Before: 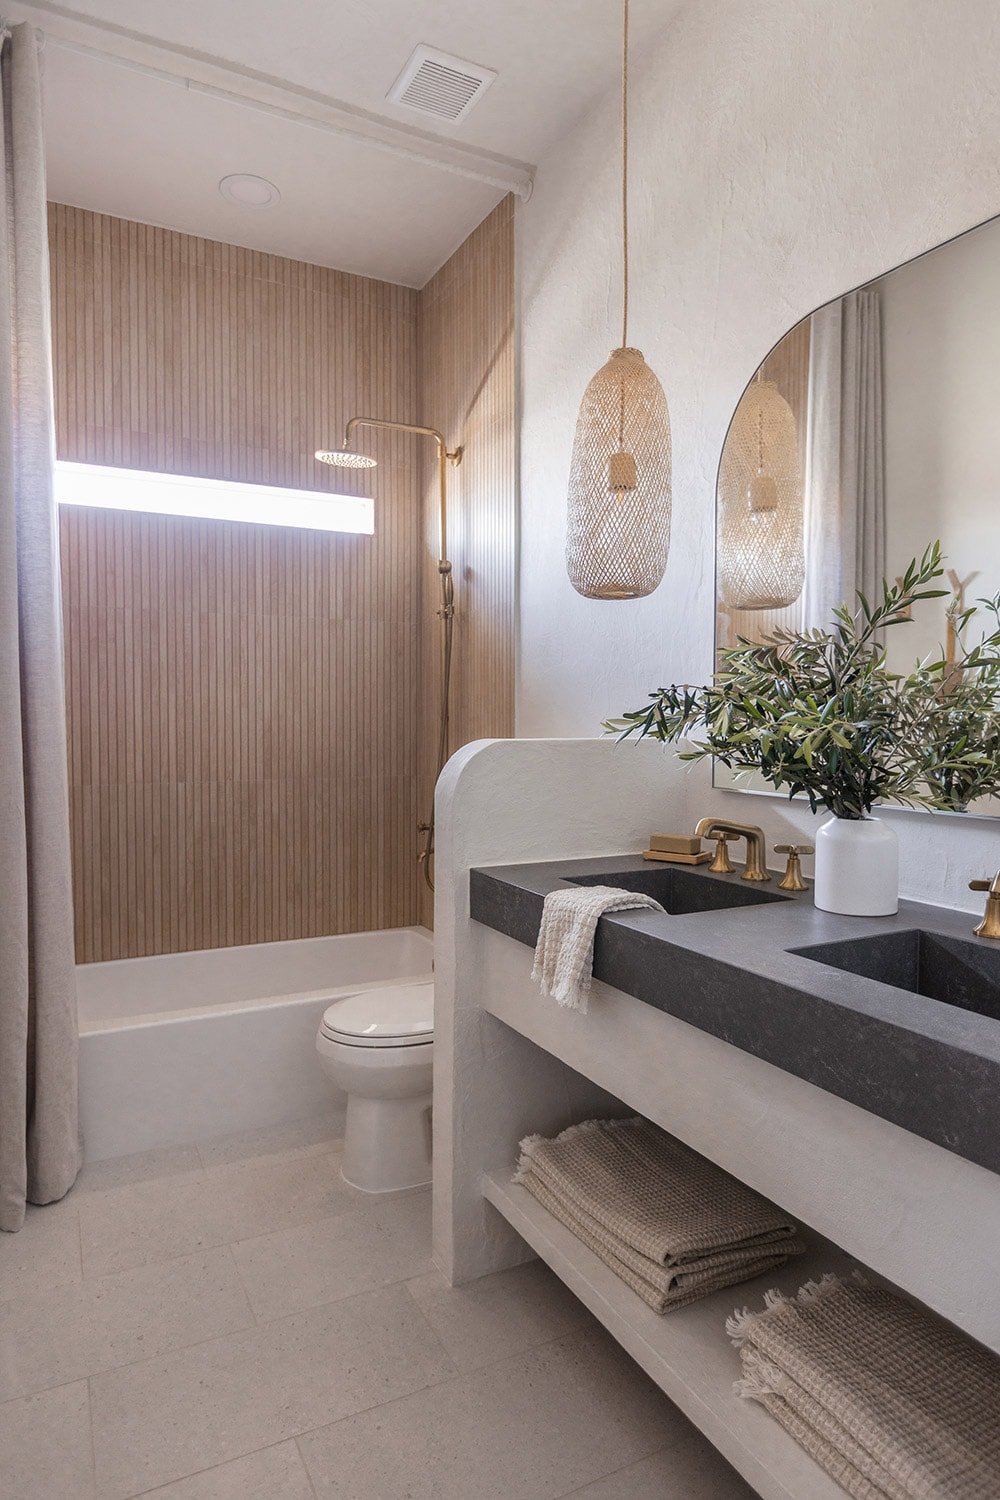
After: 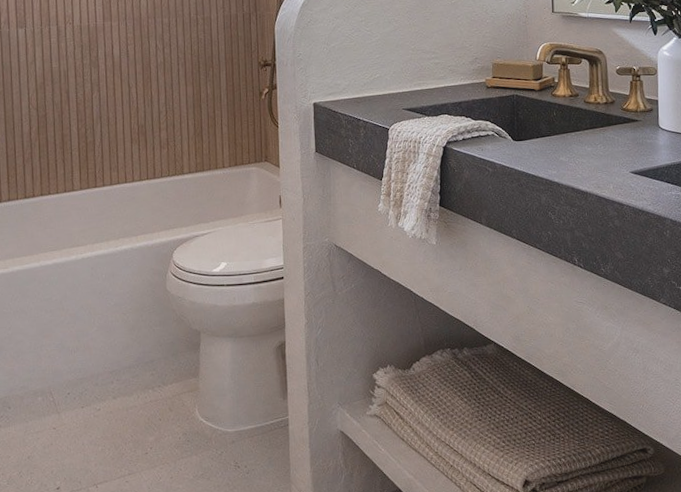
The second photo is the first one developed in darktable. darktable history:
crop: left 18.091%, top 51.13%, right 17.525%, bottom 16.85%
rotate and perspective: rotation -2.29°, automatic cropping off
contrast brightness saturation: contrast -0.1, saturation -0.1
